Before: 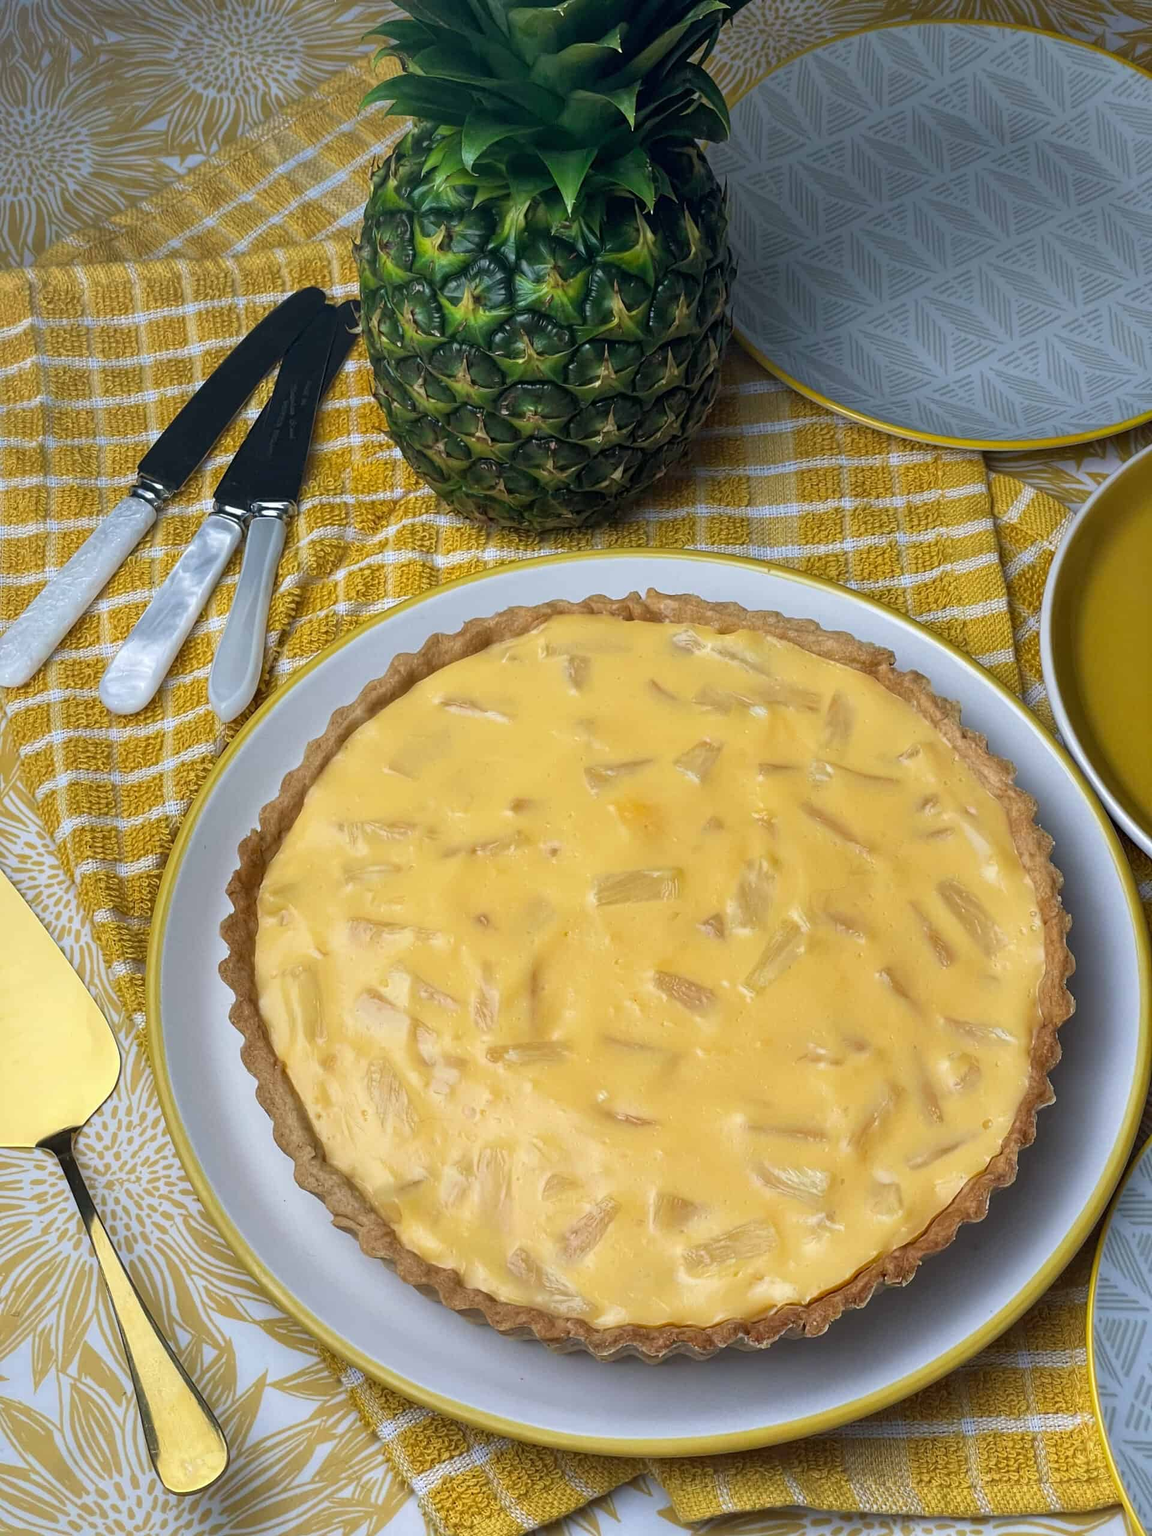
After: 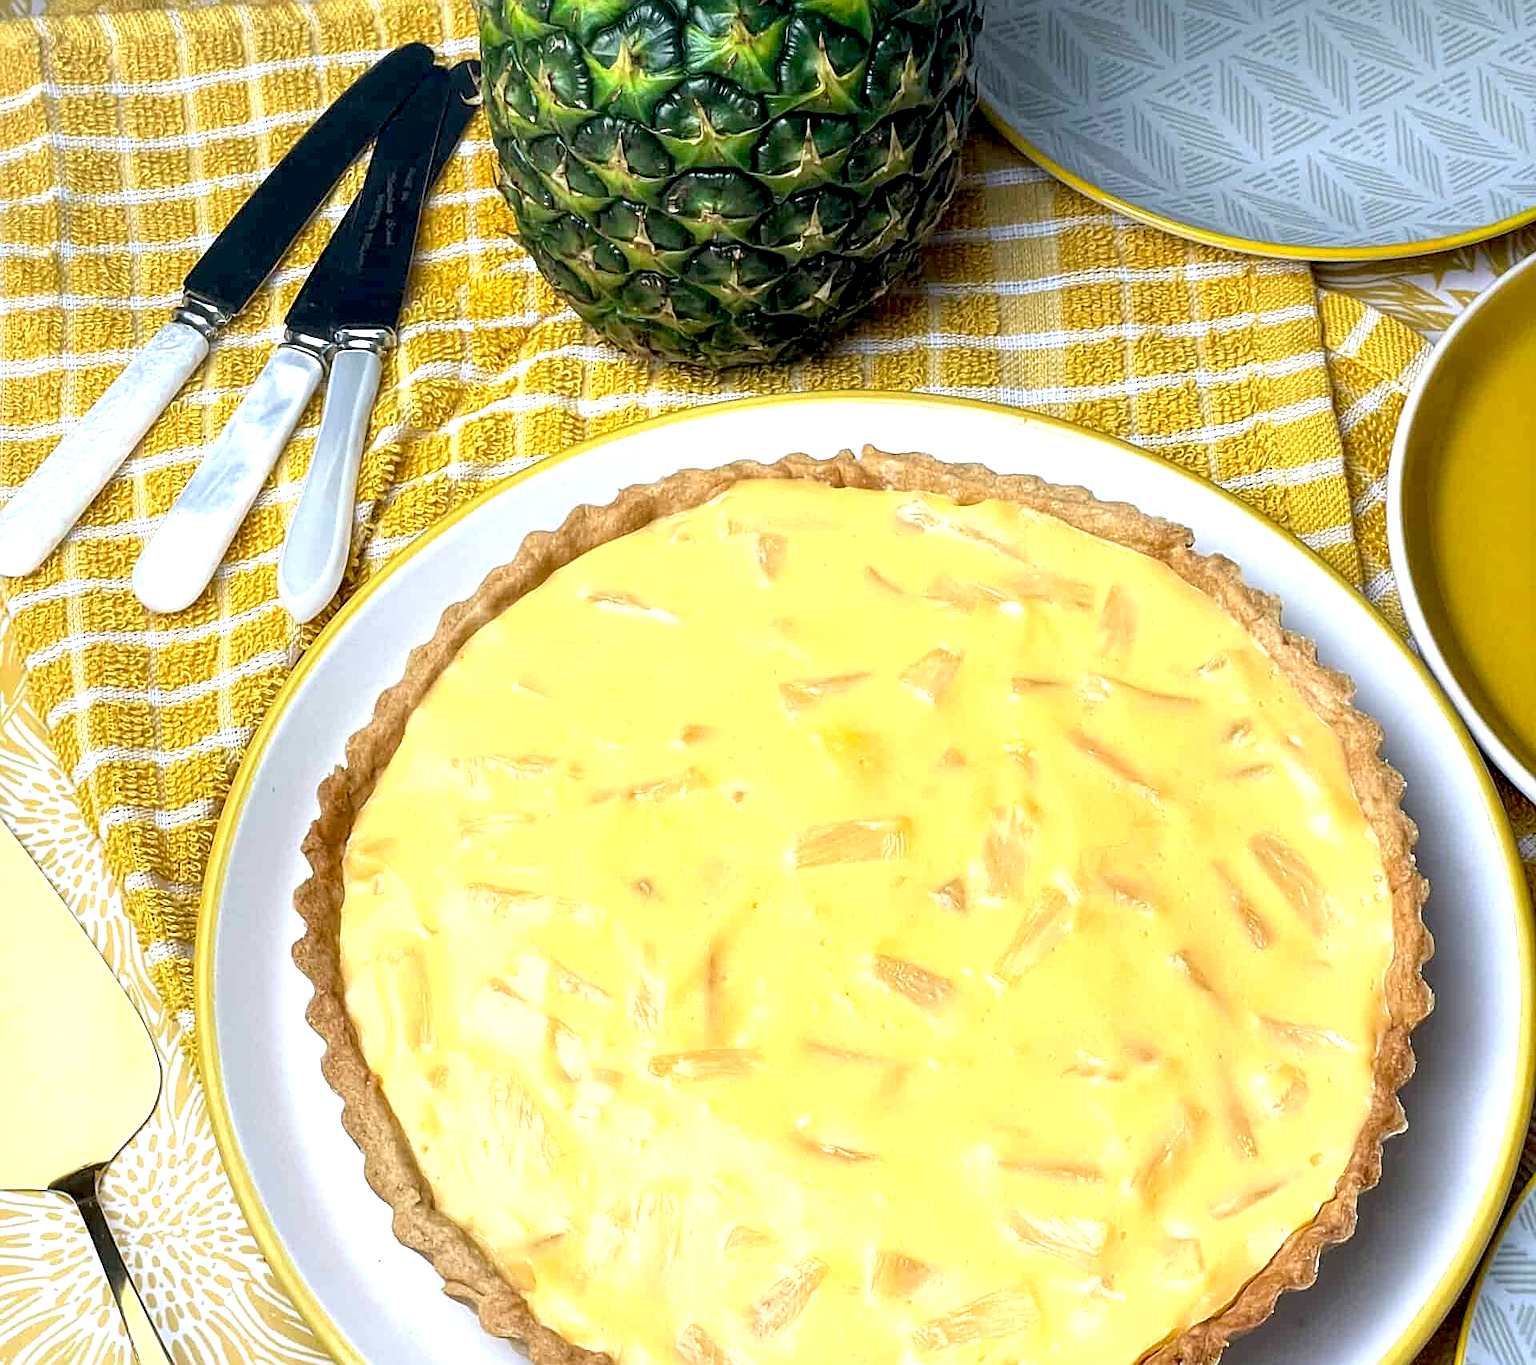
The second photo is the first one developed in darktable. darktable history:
exposure: black level correction 0.01, exposure 1 EV, compensate highlight preservation false
crop: top 16.605%, bottom 16.71%
local contrast: highlights 101%, shadows 101%, detail 119%, midtone range 0.2
sharpen: on, module defaults
haze removal: strength -0.054, compatibility mode true, adaptive false
